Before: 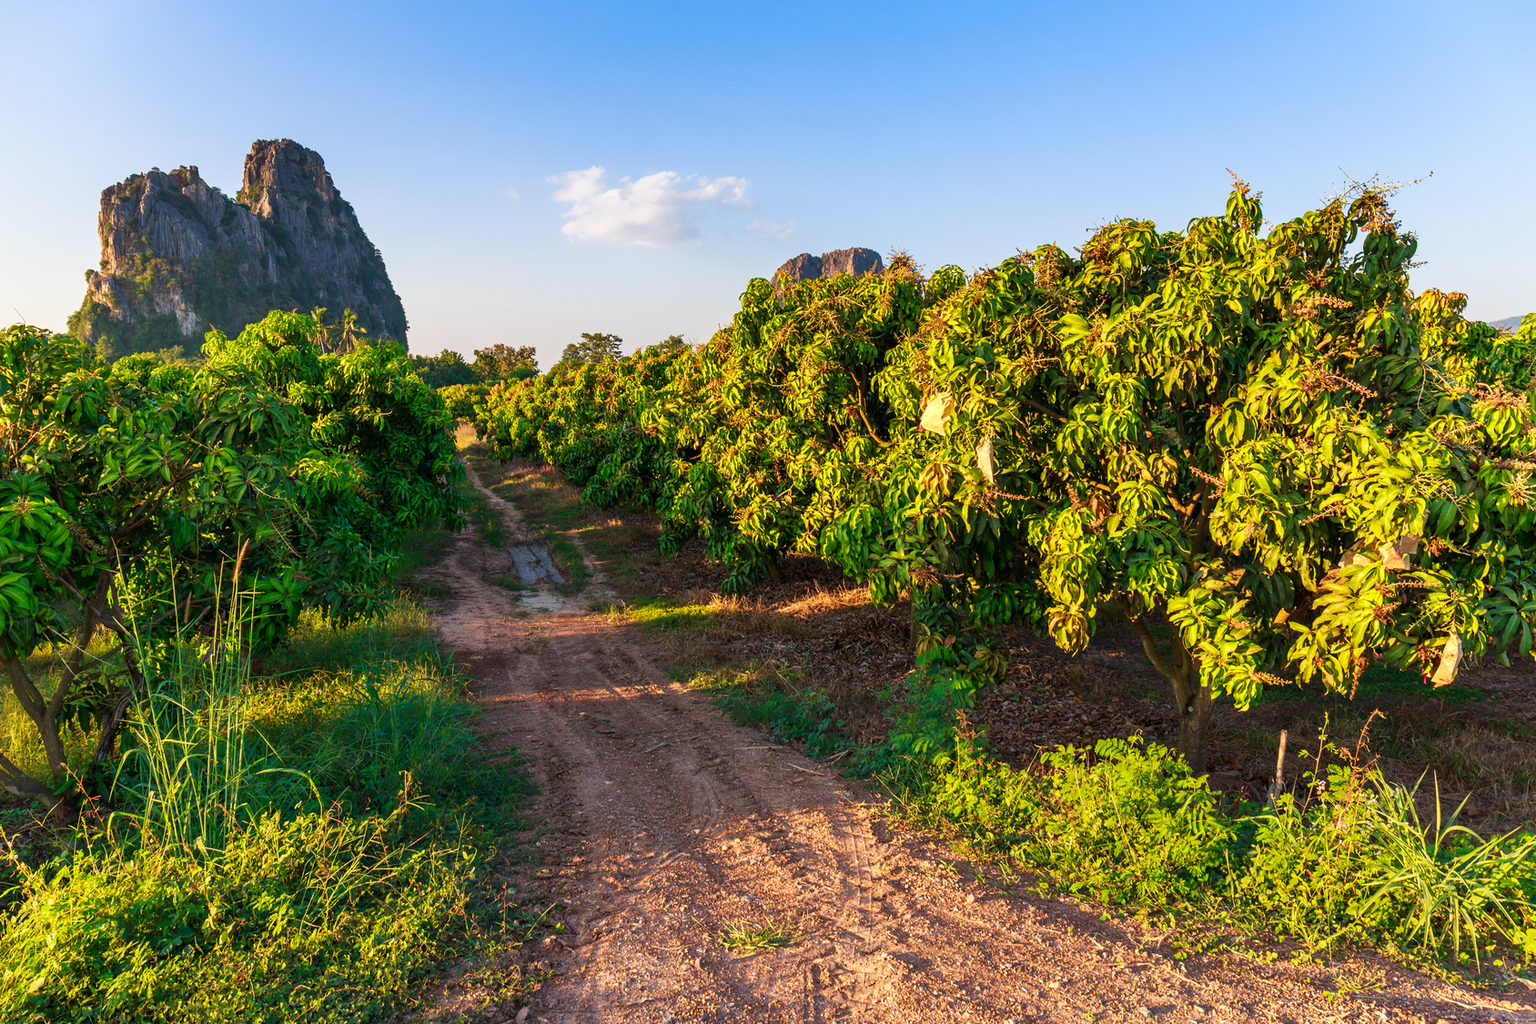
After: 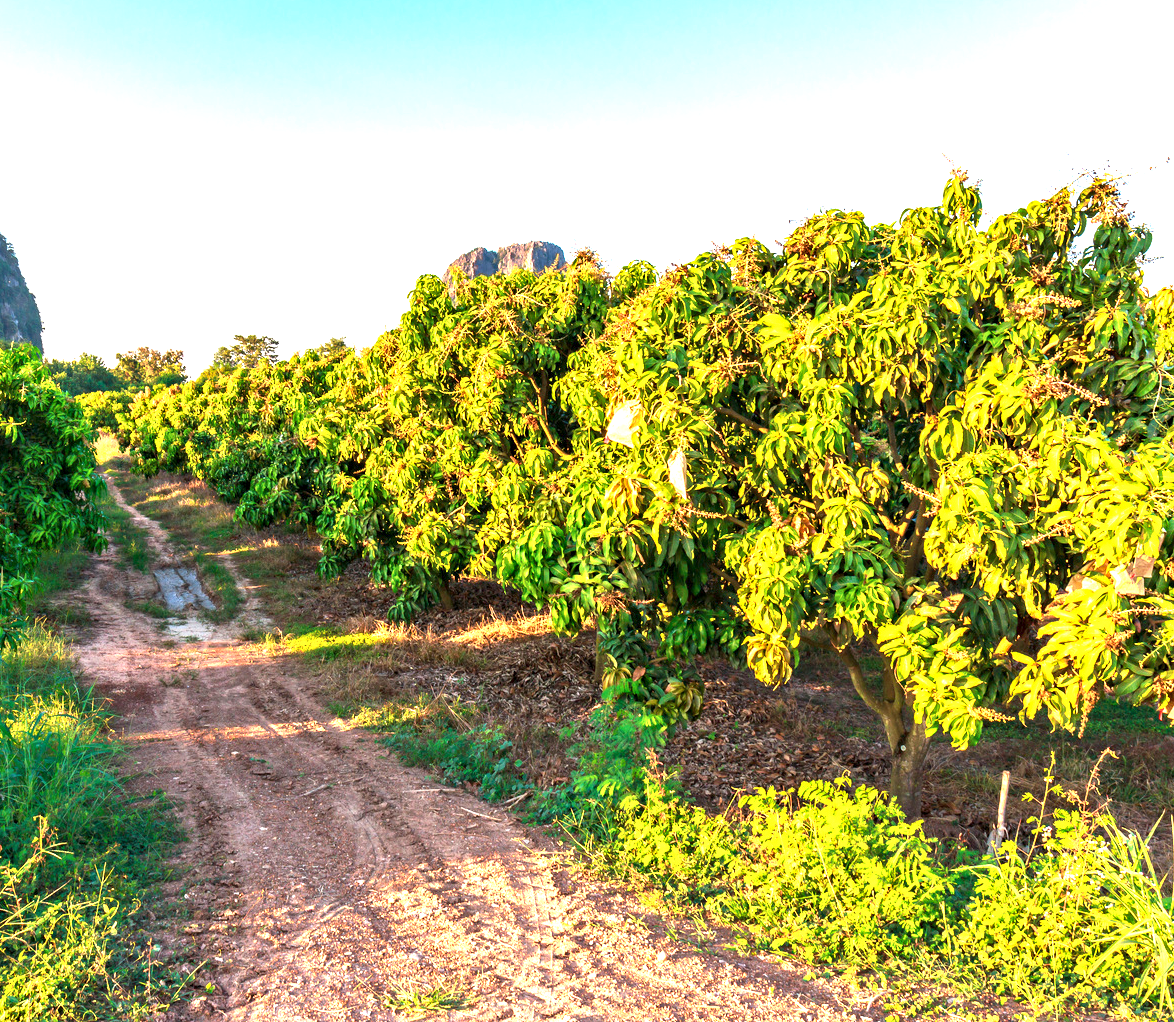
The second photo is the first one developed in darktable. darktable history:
crop and rotate: left 24.034%, top 2.838%, right 6.406%, bottom 6.299%
contrast equalizer: y [[0.5, 0.5, 0.544, 0.569, 0.5, 0.5], [0.5 ×6], [0.5 ×6], [0 ×6], [0 ×6]]
exposure: black level correction 0, exposure 1.3 EV, compensate exposure bias true, compensate highlight preservation false
